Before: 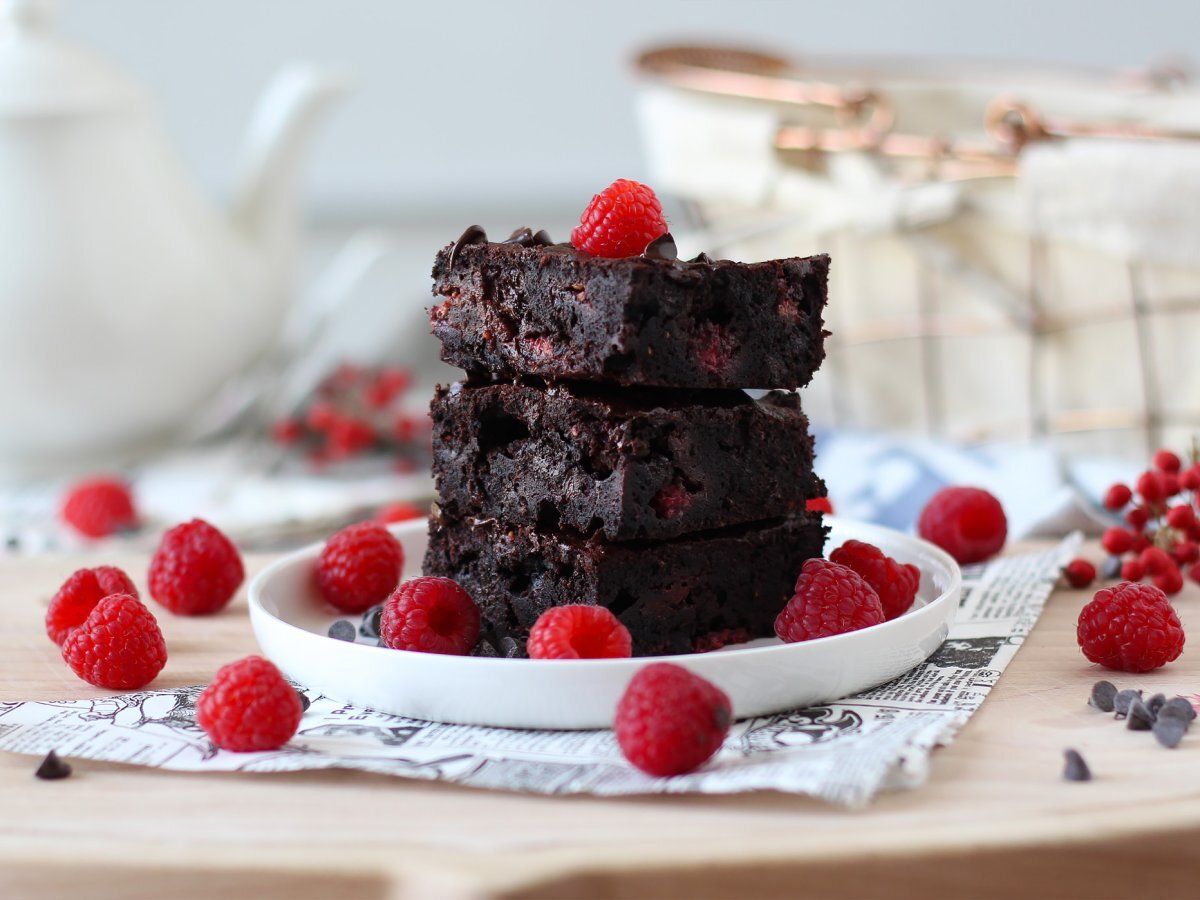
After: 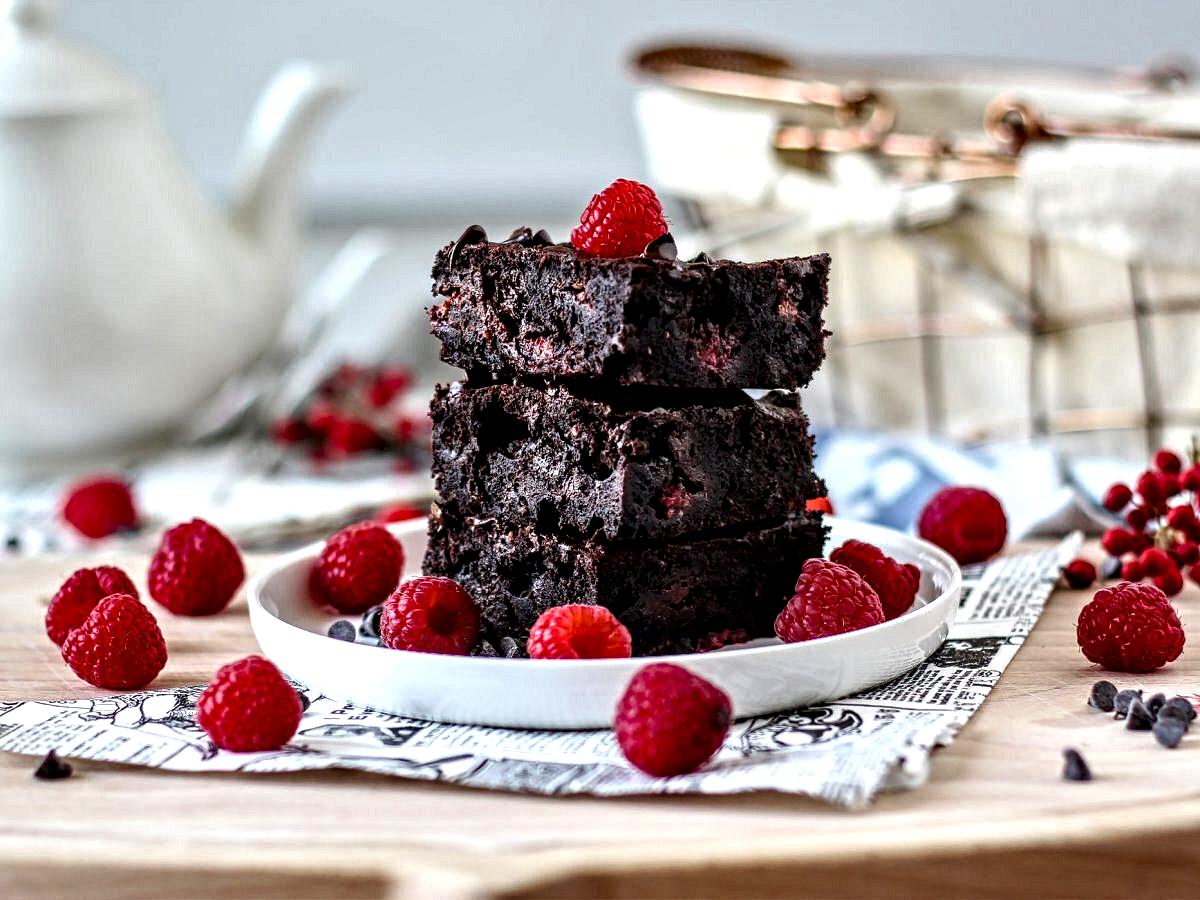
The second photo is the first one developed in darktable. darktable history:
local contrast: highlights 65%, shadows 54%, detail 169%, midtone range 0.514
contrast equalizer: octaves 7, y [[0.5, 0.542, 0.583, 0.625, 0.667, 0.708], [0.5 ×6], [0.5 ×6], [0 ×6], [0 ×6]]
shadows and highlights: shadows 37.27, highlights -28.18, soften with gaussian
color balance rgb: perceptual saturation grading › global saturation 20%, global vibrance 20%
